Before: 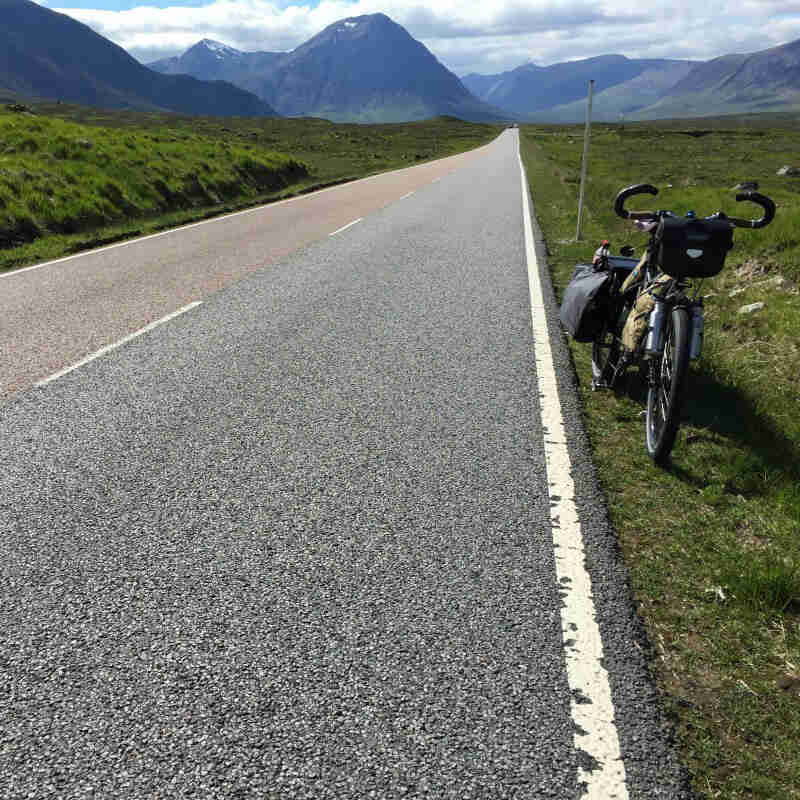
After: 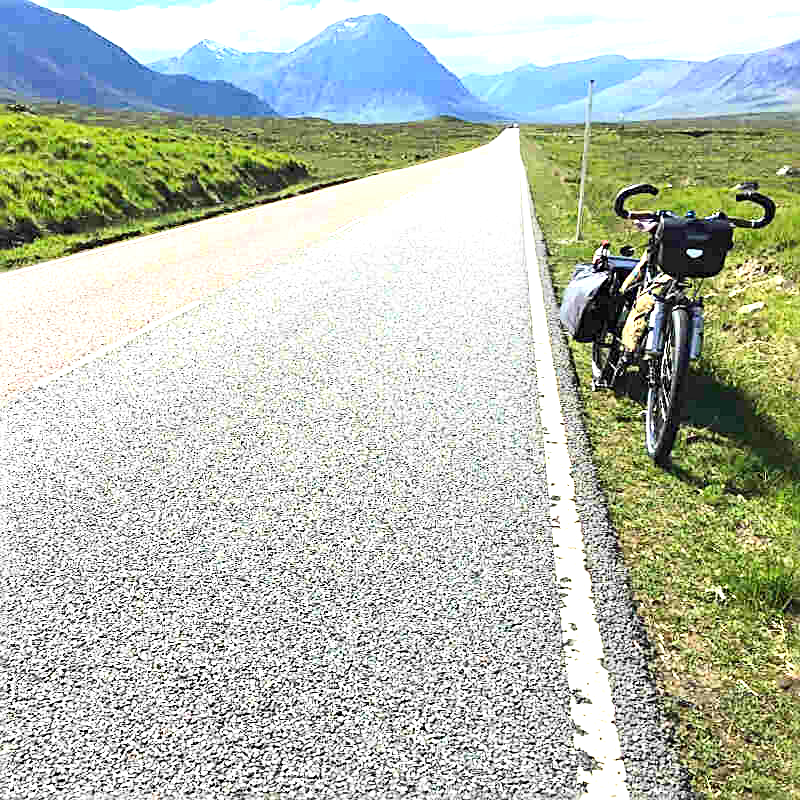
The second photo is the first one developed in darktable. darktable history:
exposure: exposure 1.5 EV, compensate highlight preservation false
sharpen: radius 2.543, amount 0.636
contrast brightness saturation: contrast 0.2, brightness 0.16, saturation 0.22
